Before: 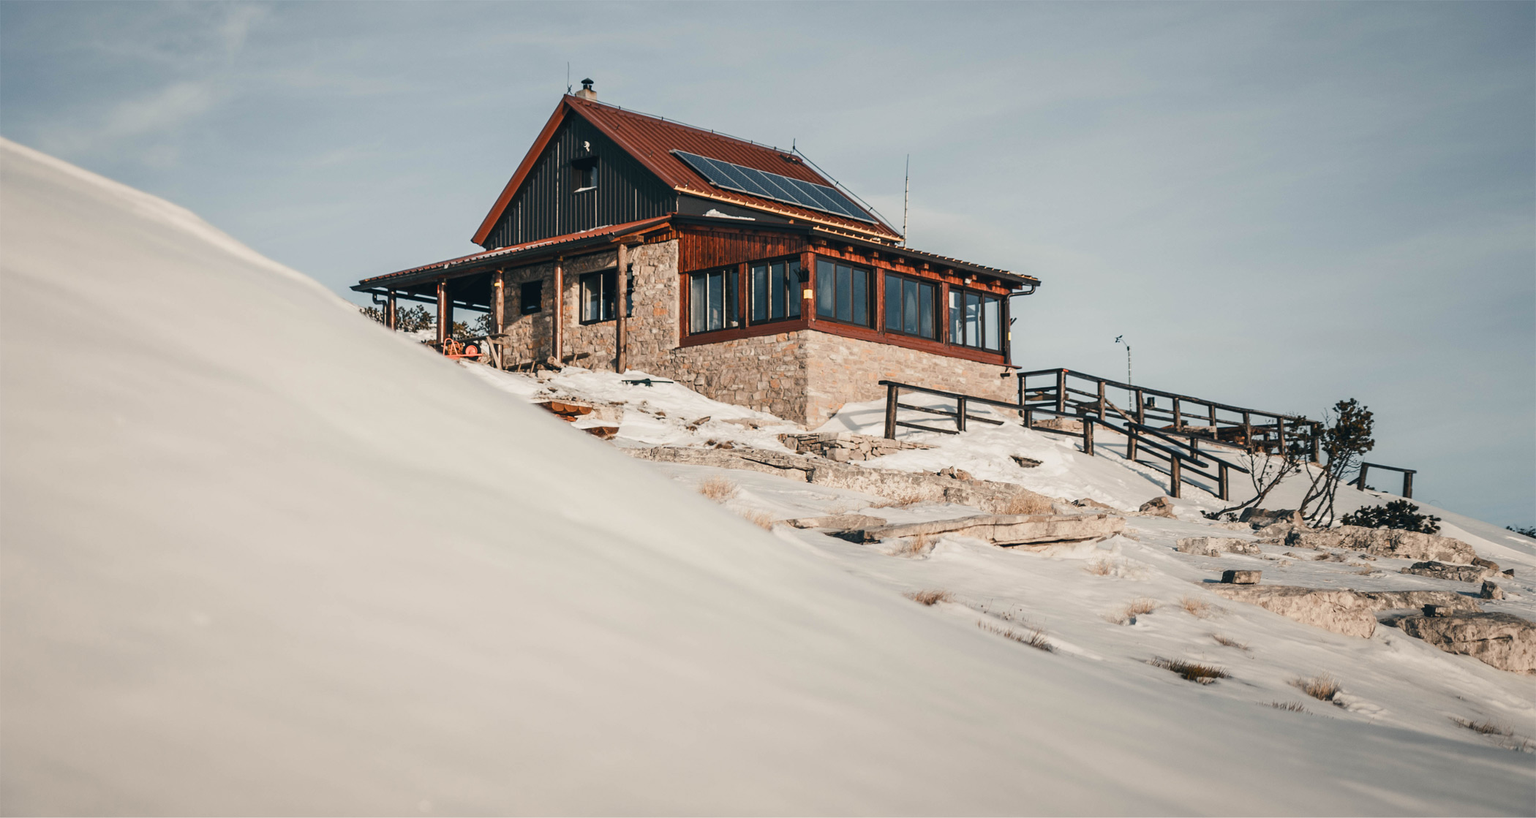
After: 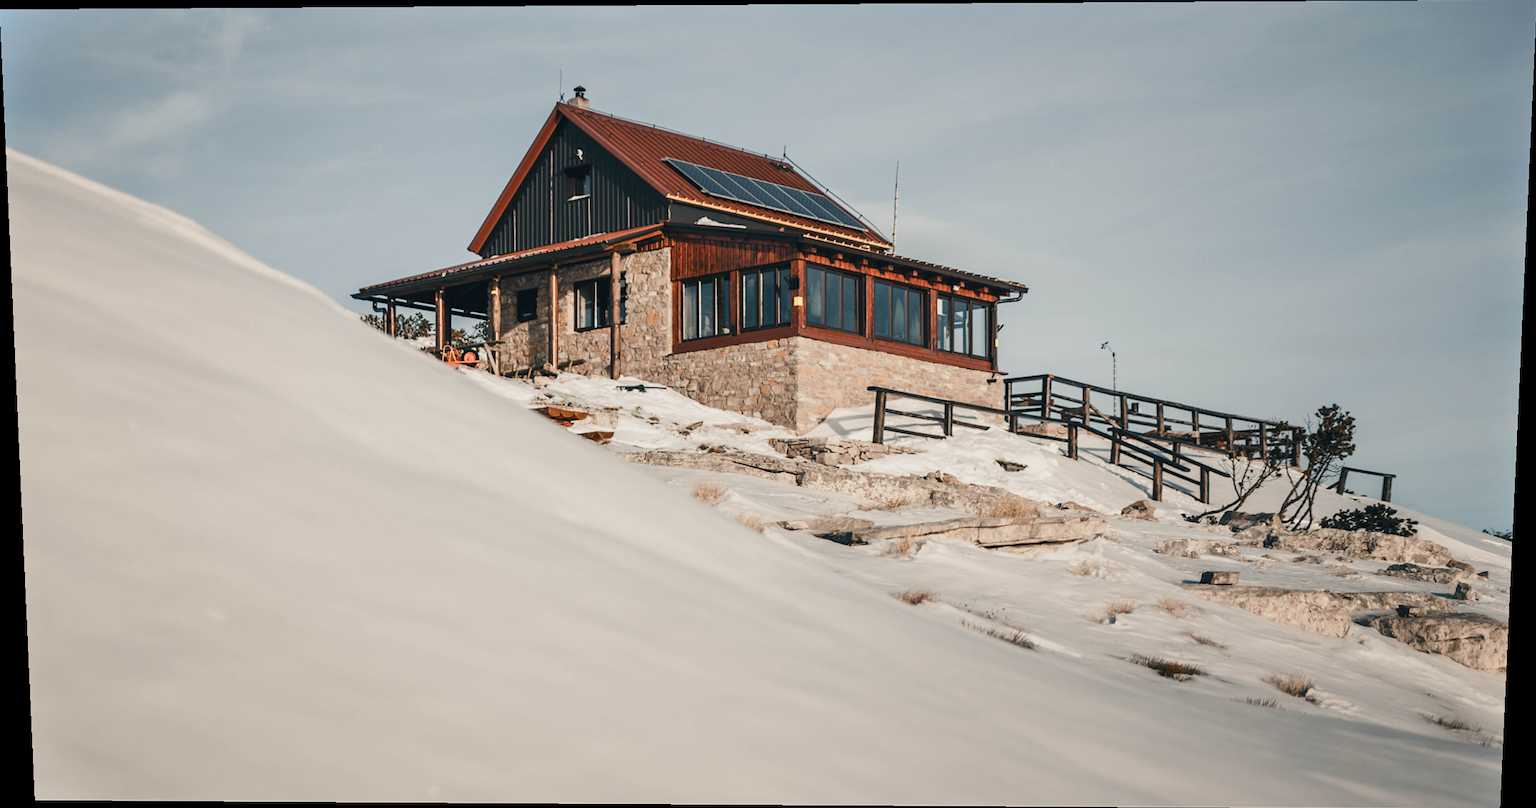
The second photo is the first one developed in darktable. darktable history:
rotate and perspective: lens shift (vertical) 0.048, lens shift (horizontal) -0.024, automatic cropping off
shadows and highlights: shadows 52.34, highlights -28.23, soften with gaussian
